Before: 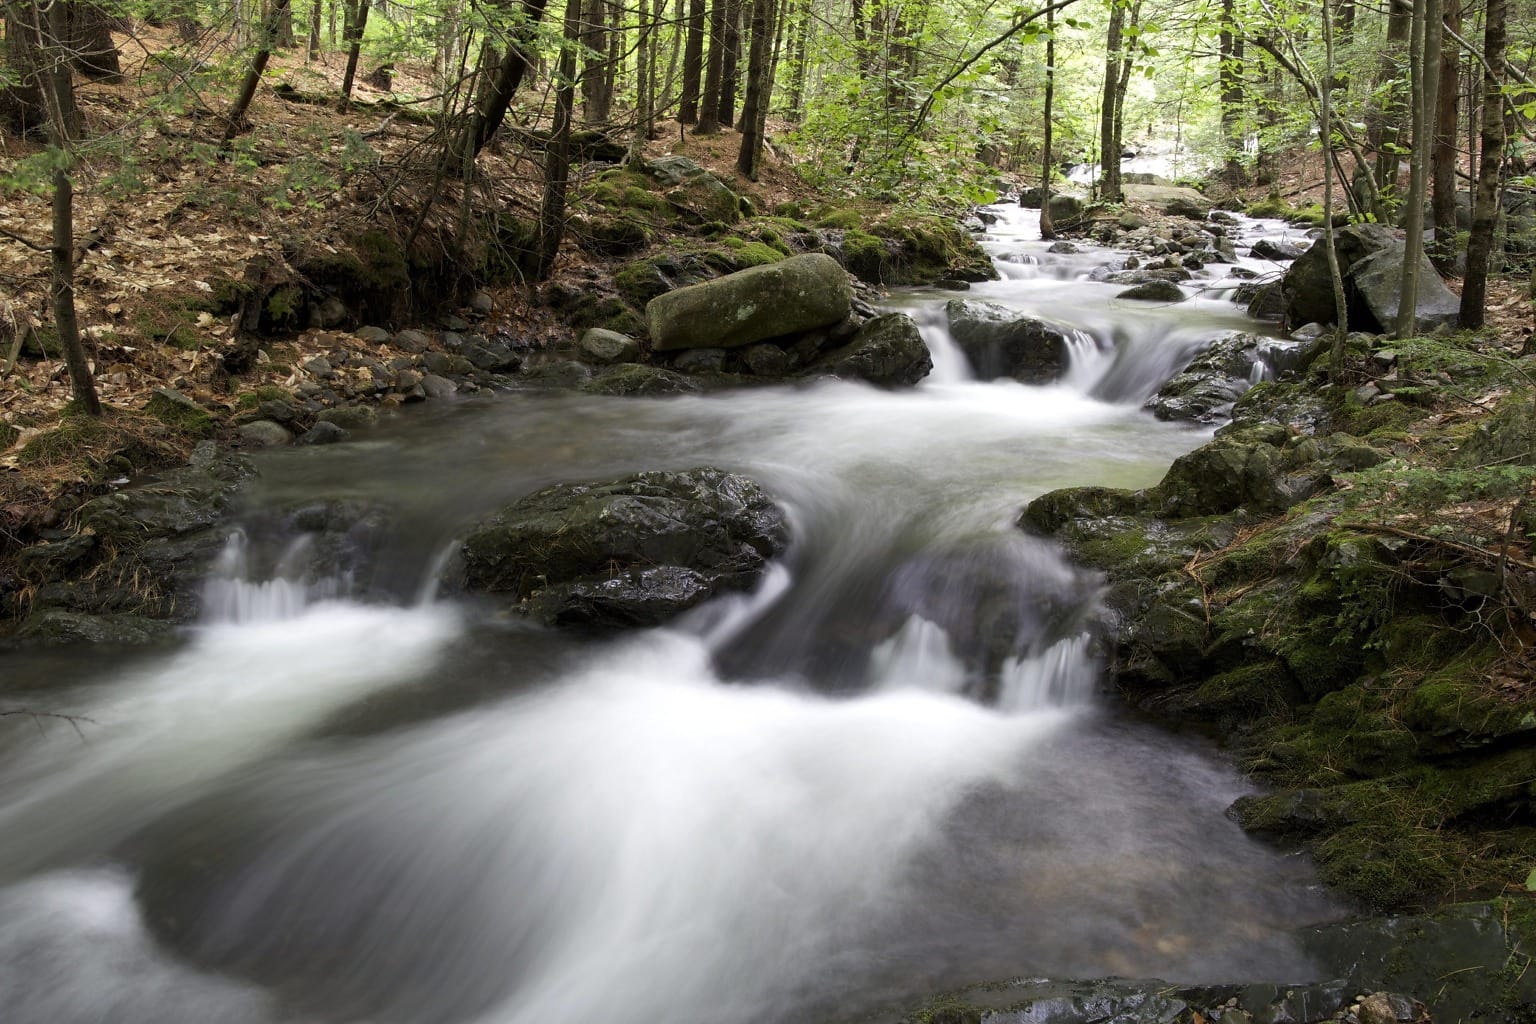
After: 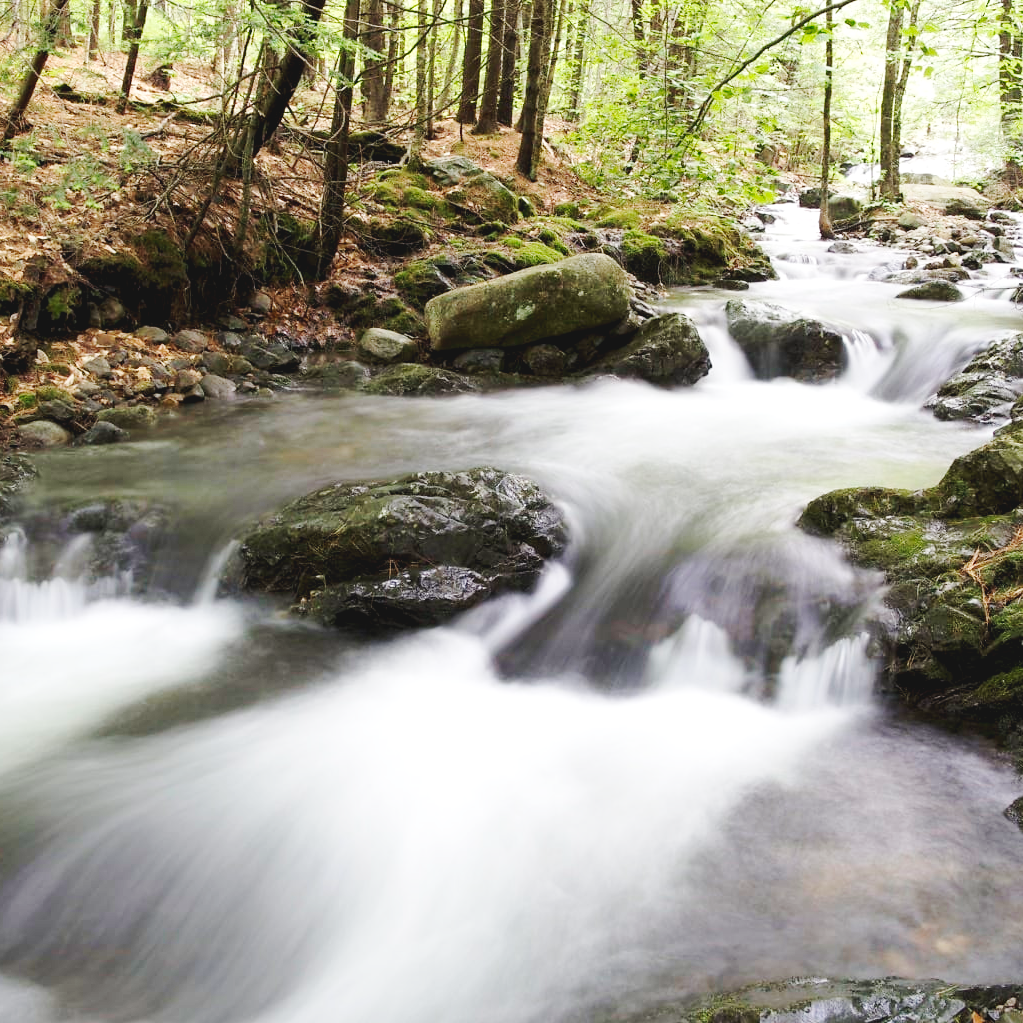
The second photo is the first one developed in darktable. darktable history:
base curve: curves: ch0 [(0, 0.007) (0.028, 0.063) (0.121, 0.311) (0.46, 0.743) (0.859, 0.957) (1, 1)], preserve colors none
crop and rotate: left 14.436%, right 18.898%
exposure: black level correction 0.001, exposure 0.191 EV, compensate highlight preservation false
